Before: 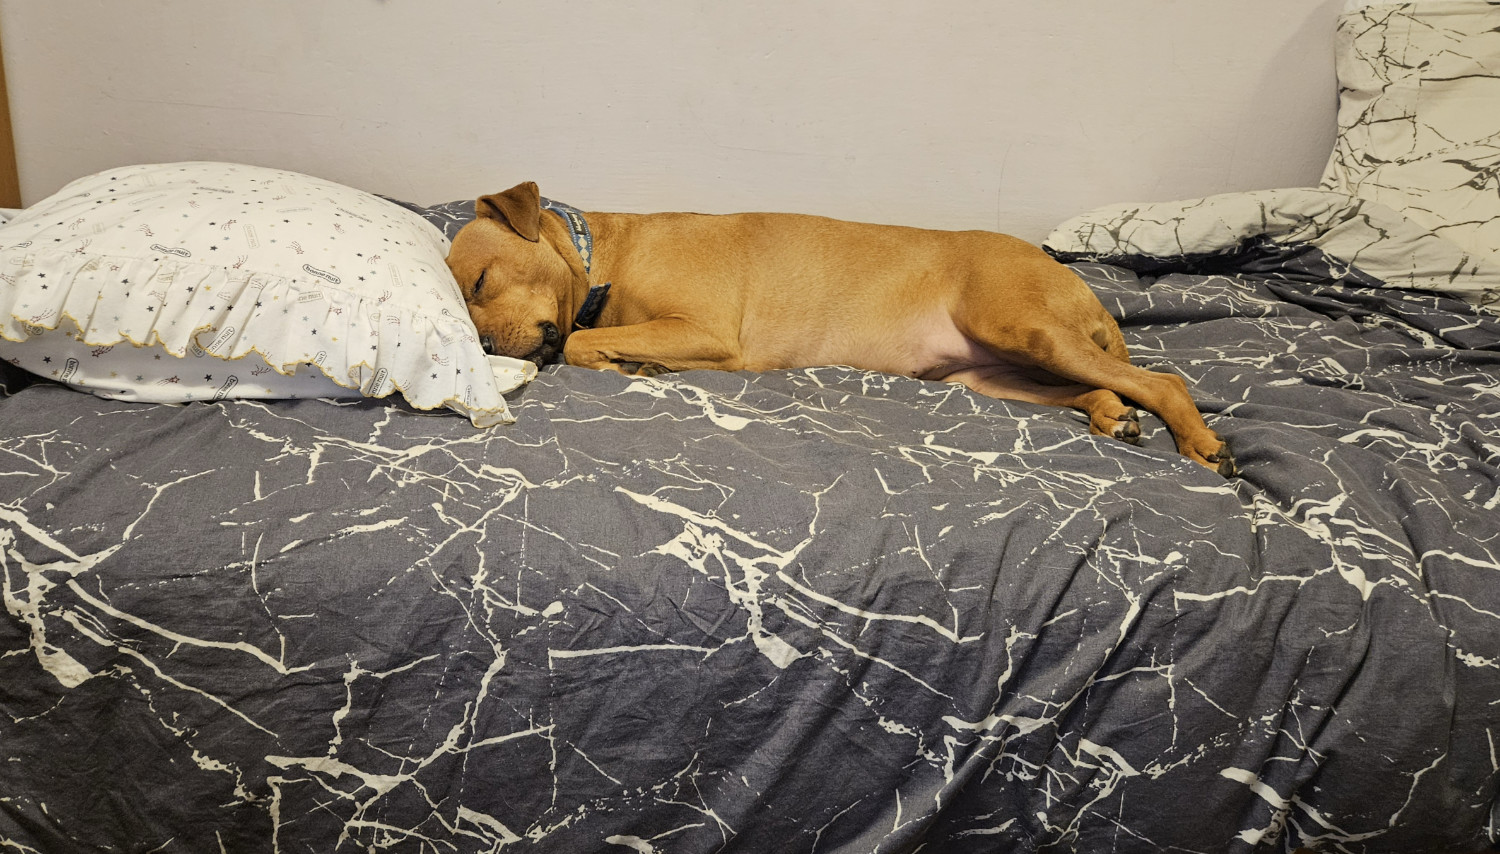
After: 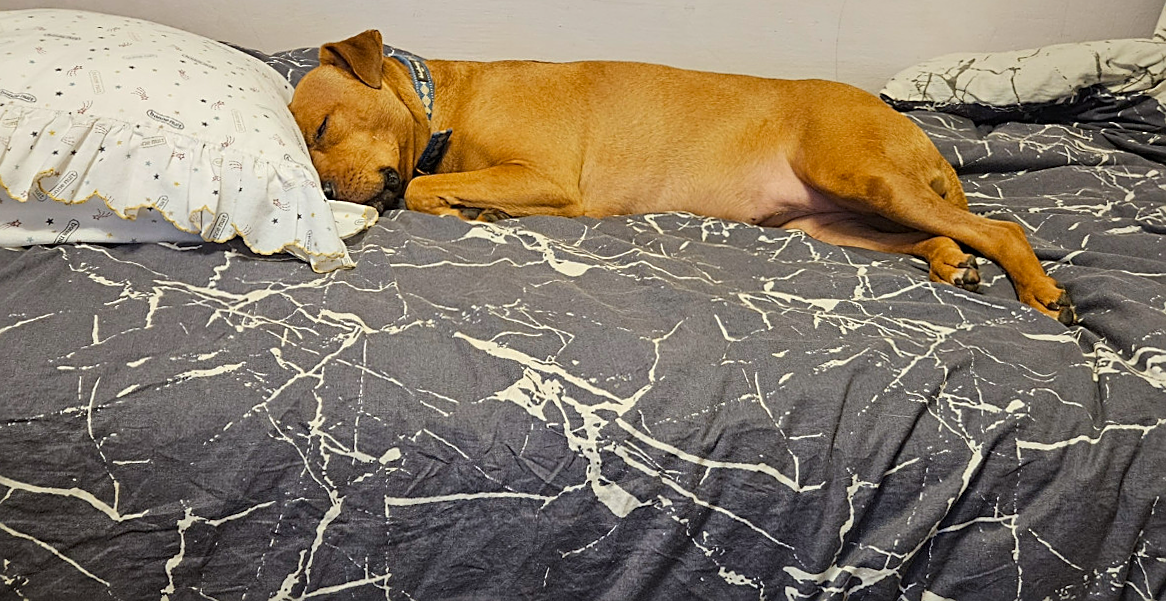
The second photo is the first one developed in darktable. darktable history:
sharpen: on, module defaults
crop: left 9.712%, top 16.928%, right 10.845%, bottom 12.332%
rotate and perspective: rotation 0.226°, lens shift (vertical) -0.042, crop left 0.023, crop right 0.982, crop top 0.006, crop bottom 0.994
contrast brightness saturation: saturation 0.1
white balance: red 0.982, blue 1.018
